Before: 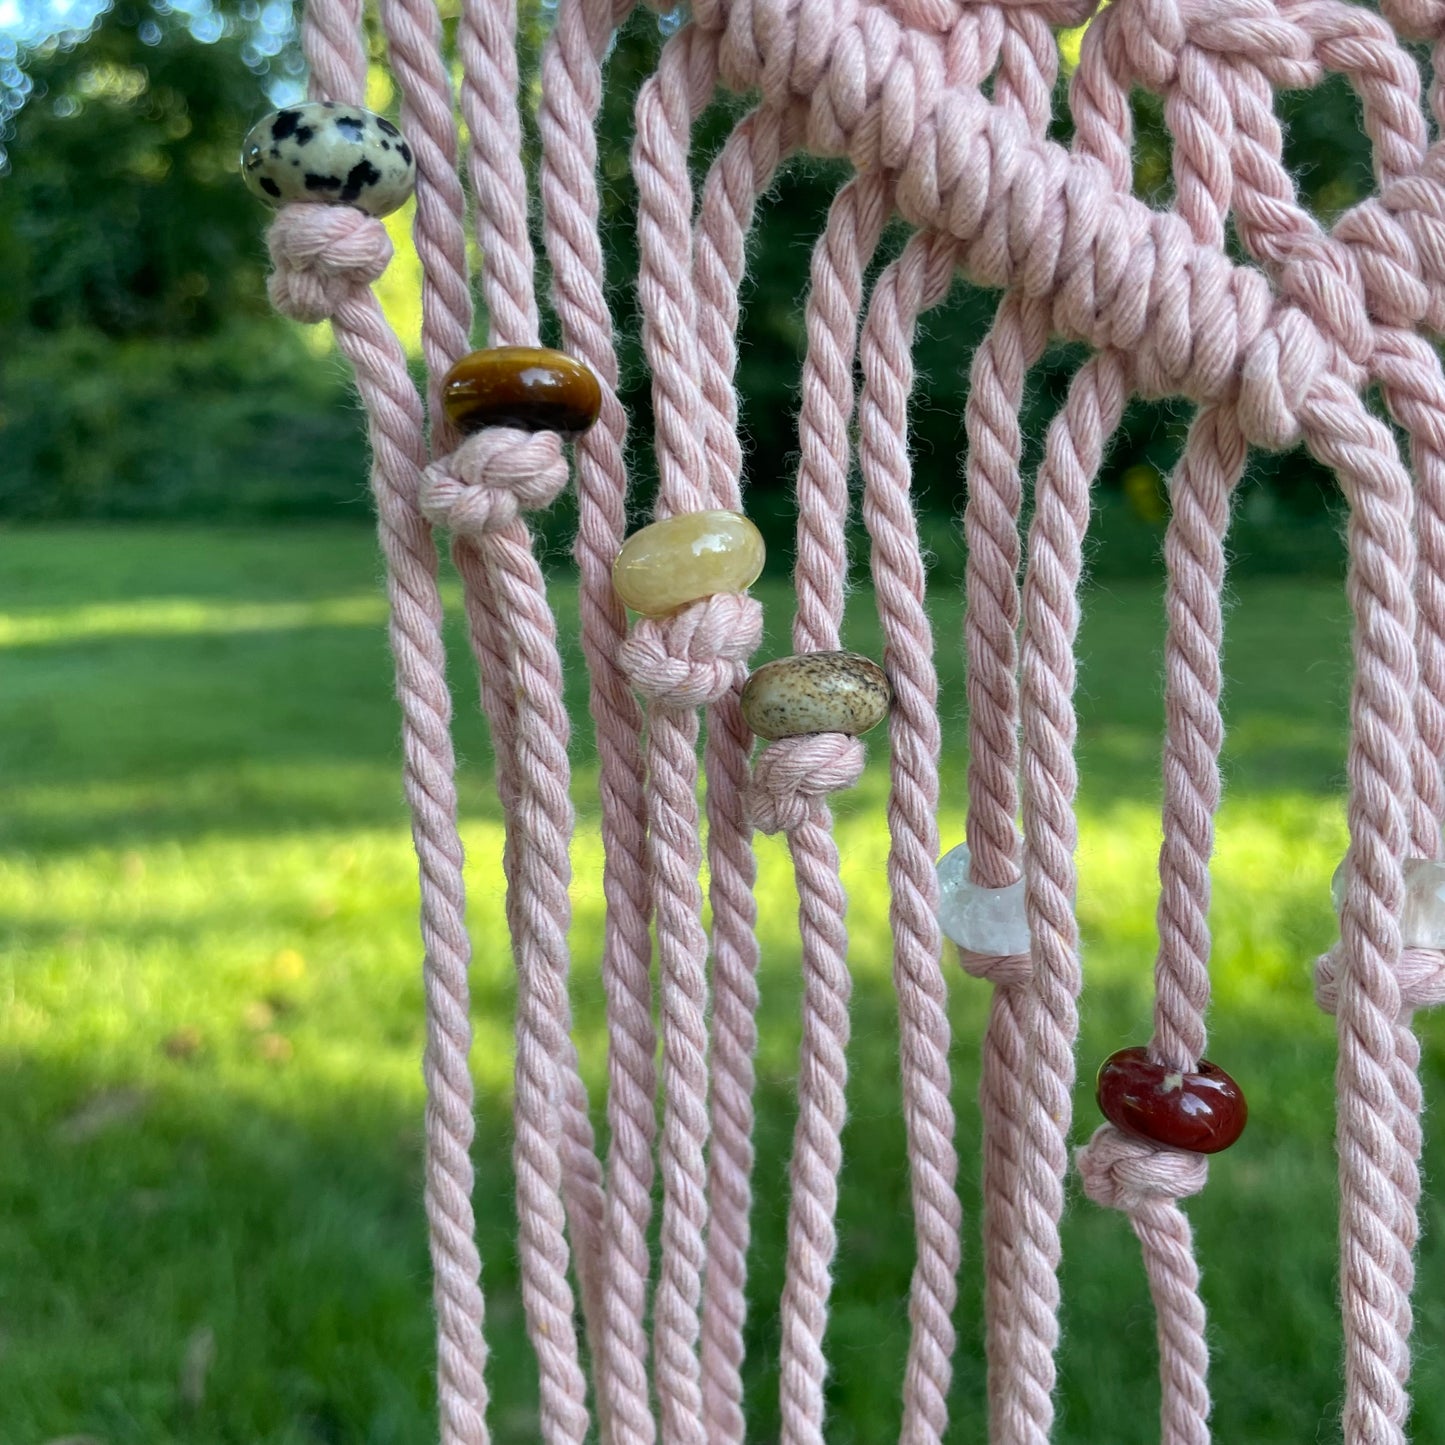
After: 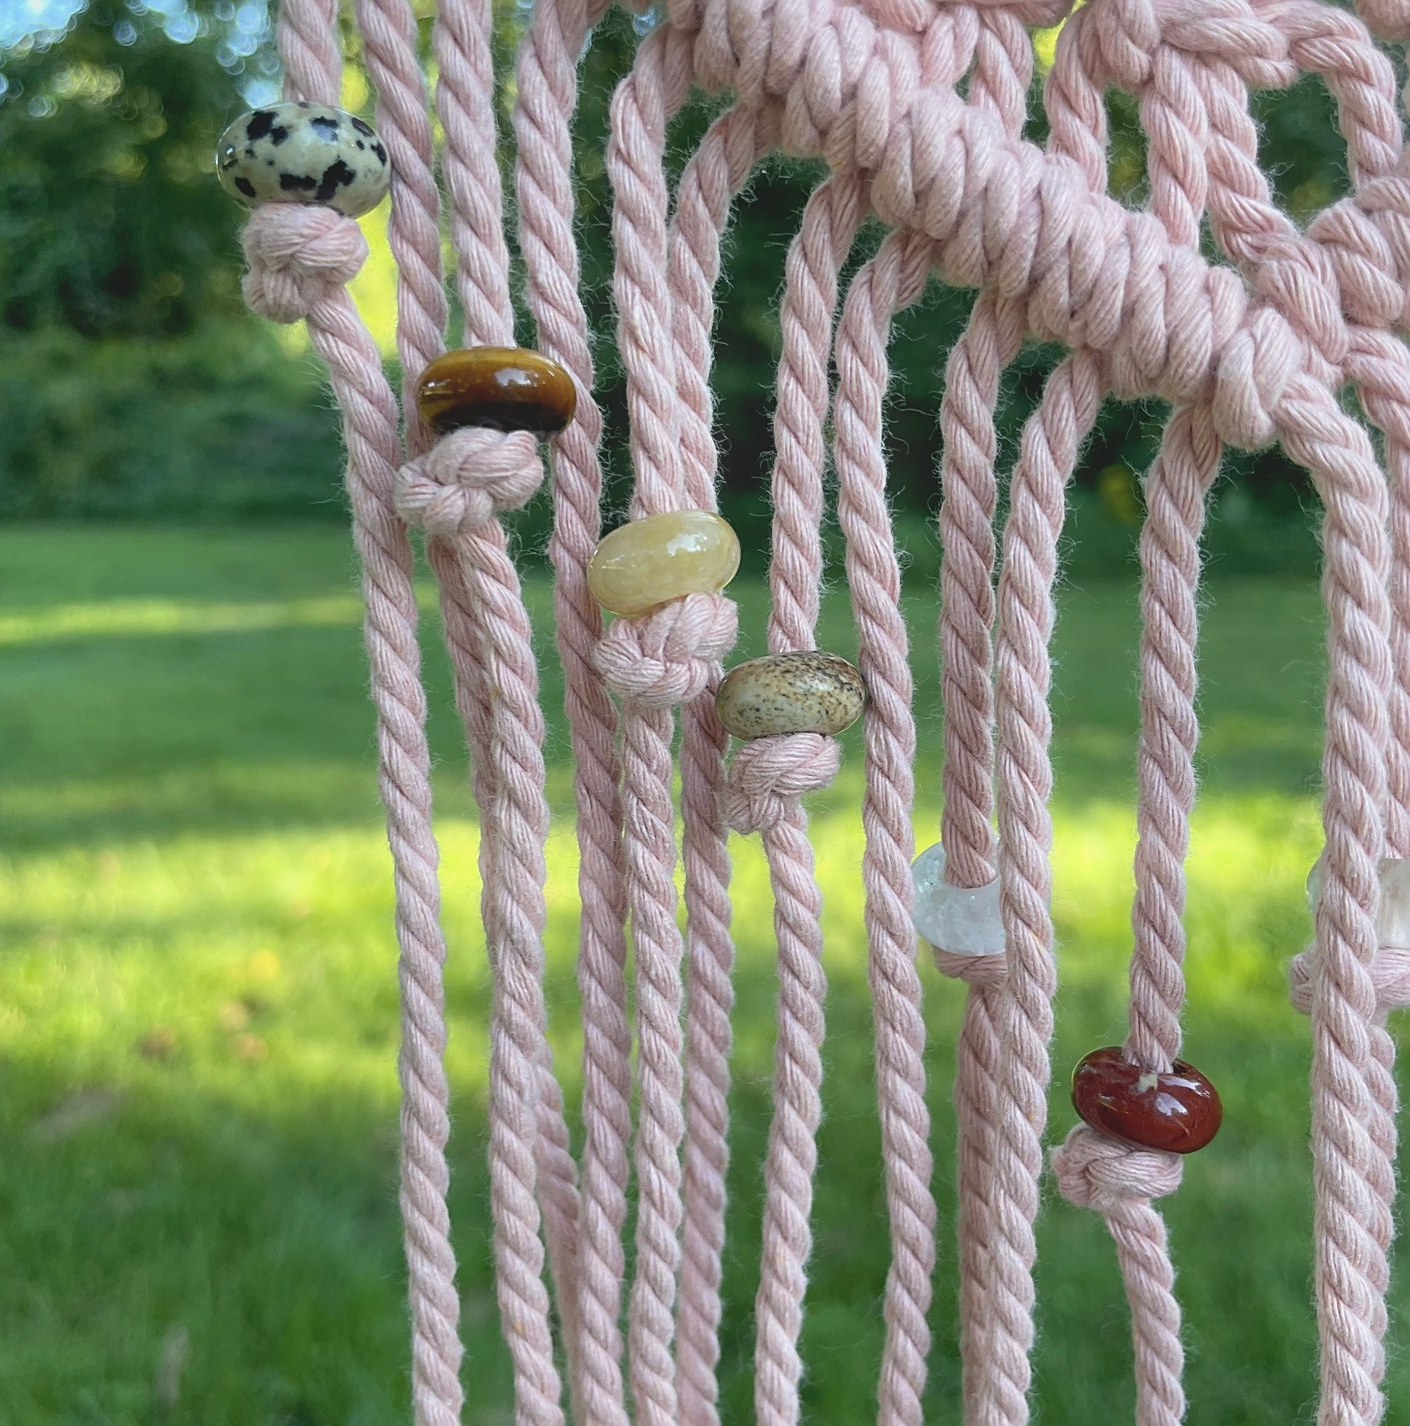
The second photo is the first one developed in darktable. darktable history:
contrast brightness saturation: contrast -0.15, brightness 0.05, saturation -0.12
bloom: size 5%, threshold 95%, strength 15%
crop and rotate: left 1.774%, right 0.633%, bottom 1.28%
sharpen: on, module defaults
